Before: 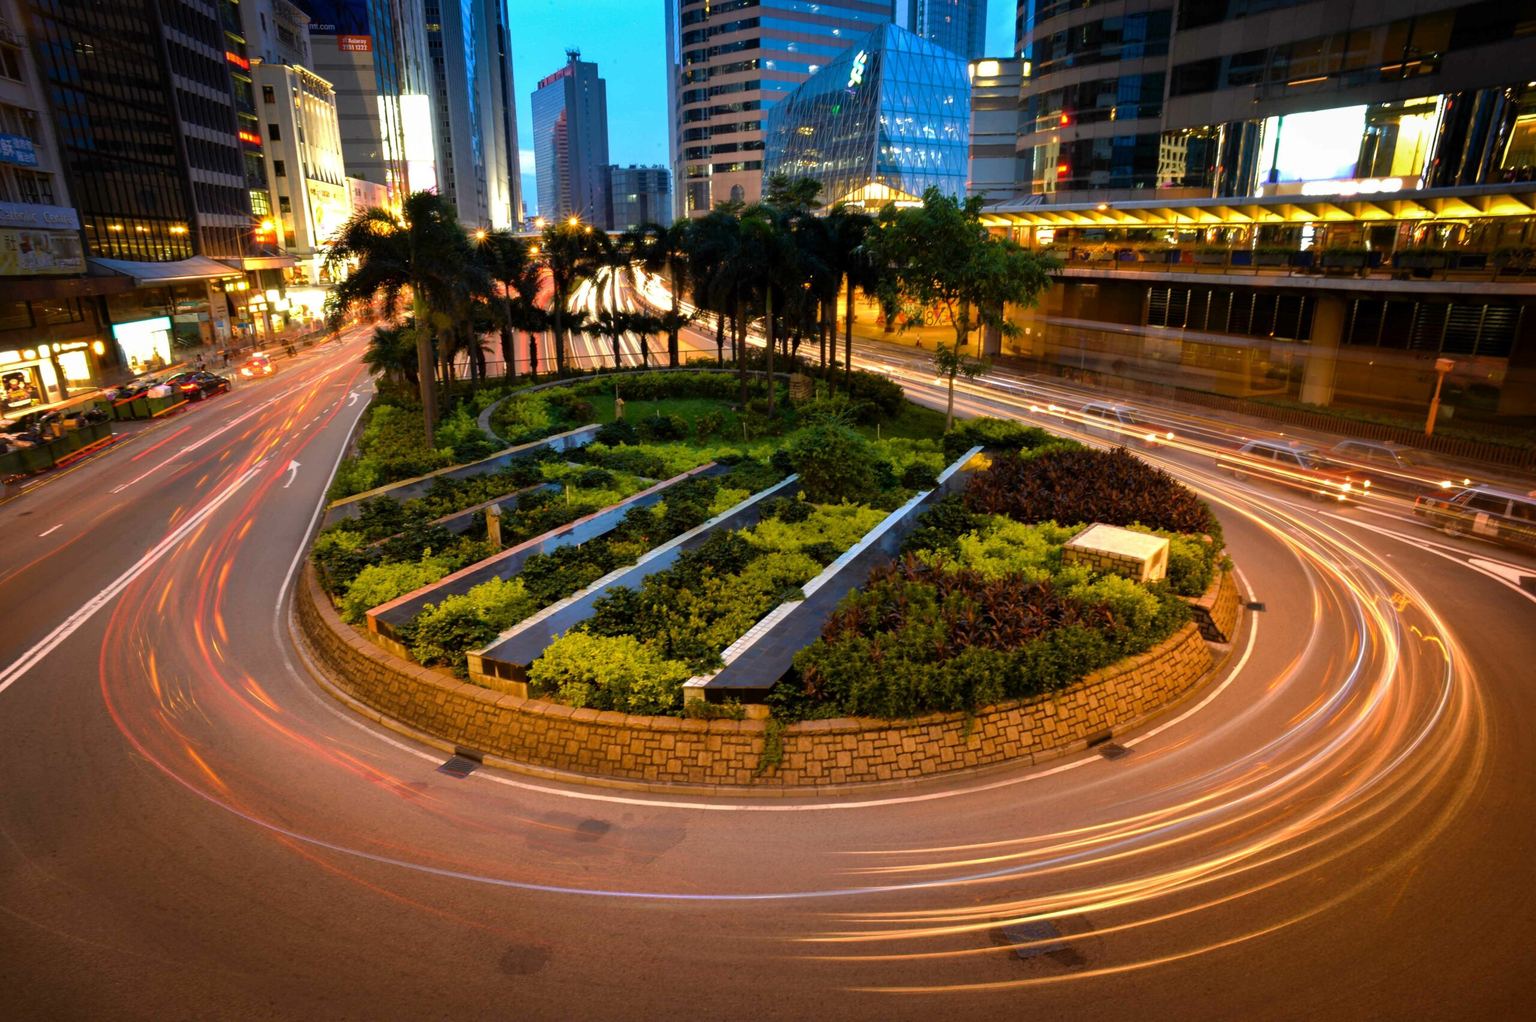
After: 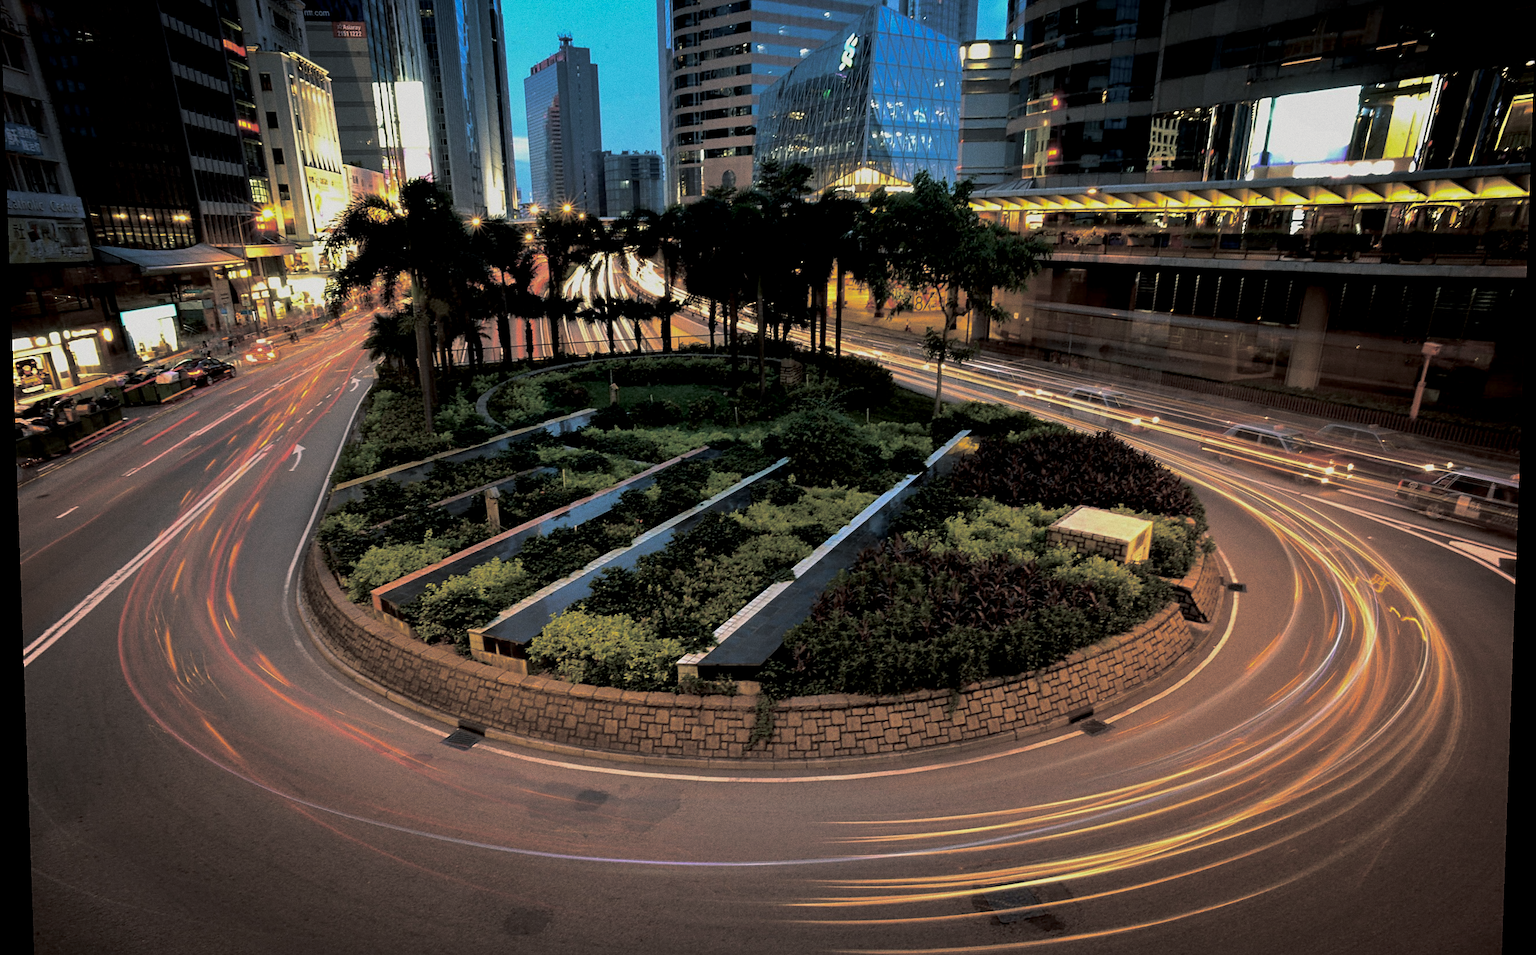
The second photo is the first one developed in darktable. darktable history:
split-toning: shadows › hue 201.6°, shadows › saturation 0.16, highlights › hue 50.4°, highlights › saturation 0.2, balance -49.9
rotate and perspective: lens shift (vertical) 0.048, lens shift (horizontal) -0.024, automatic cropping off
crop and rotate: top 2.479%, bottom 3.018%
exposure: black level correction 0.011, exposure -0.478 EV, compensate highlight preservation false
grain: coarseness 0.09 ISO
sharpen: on, module defaults
